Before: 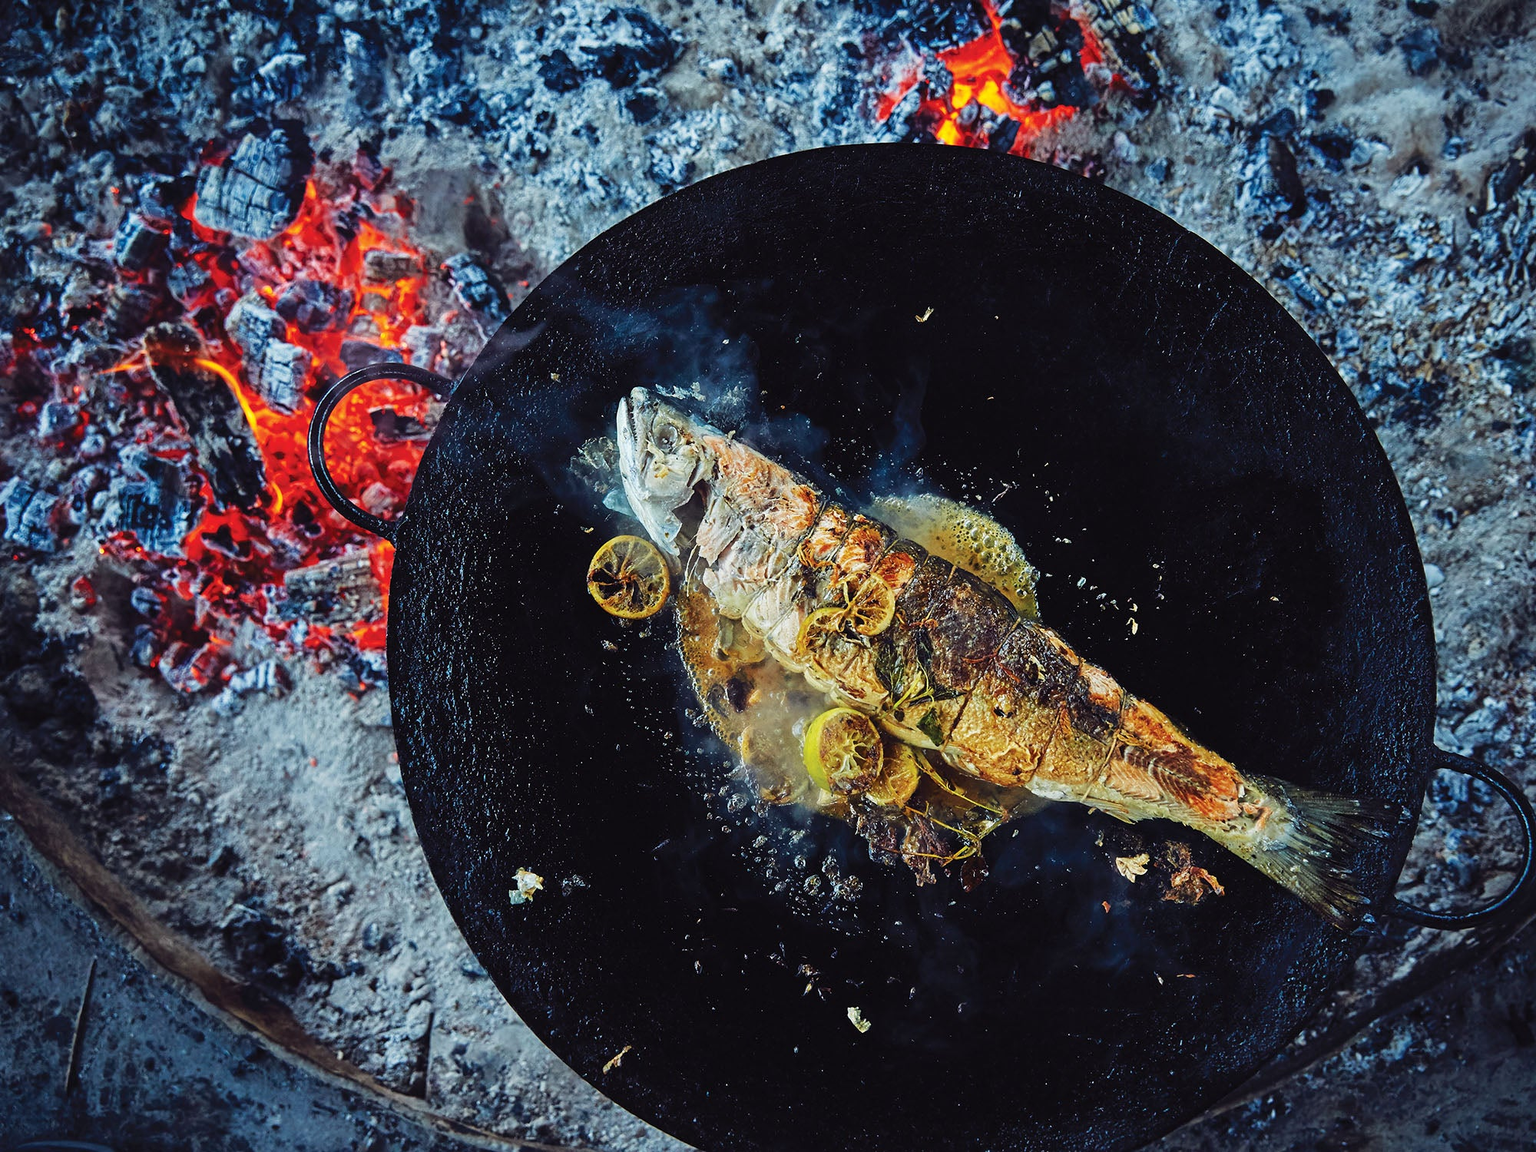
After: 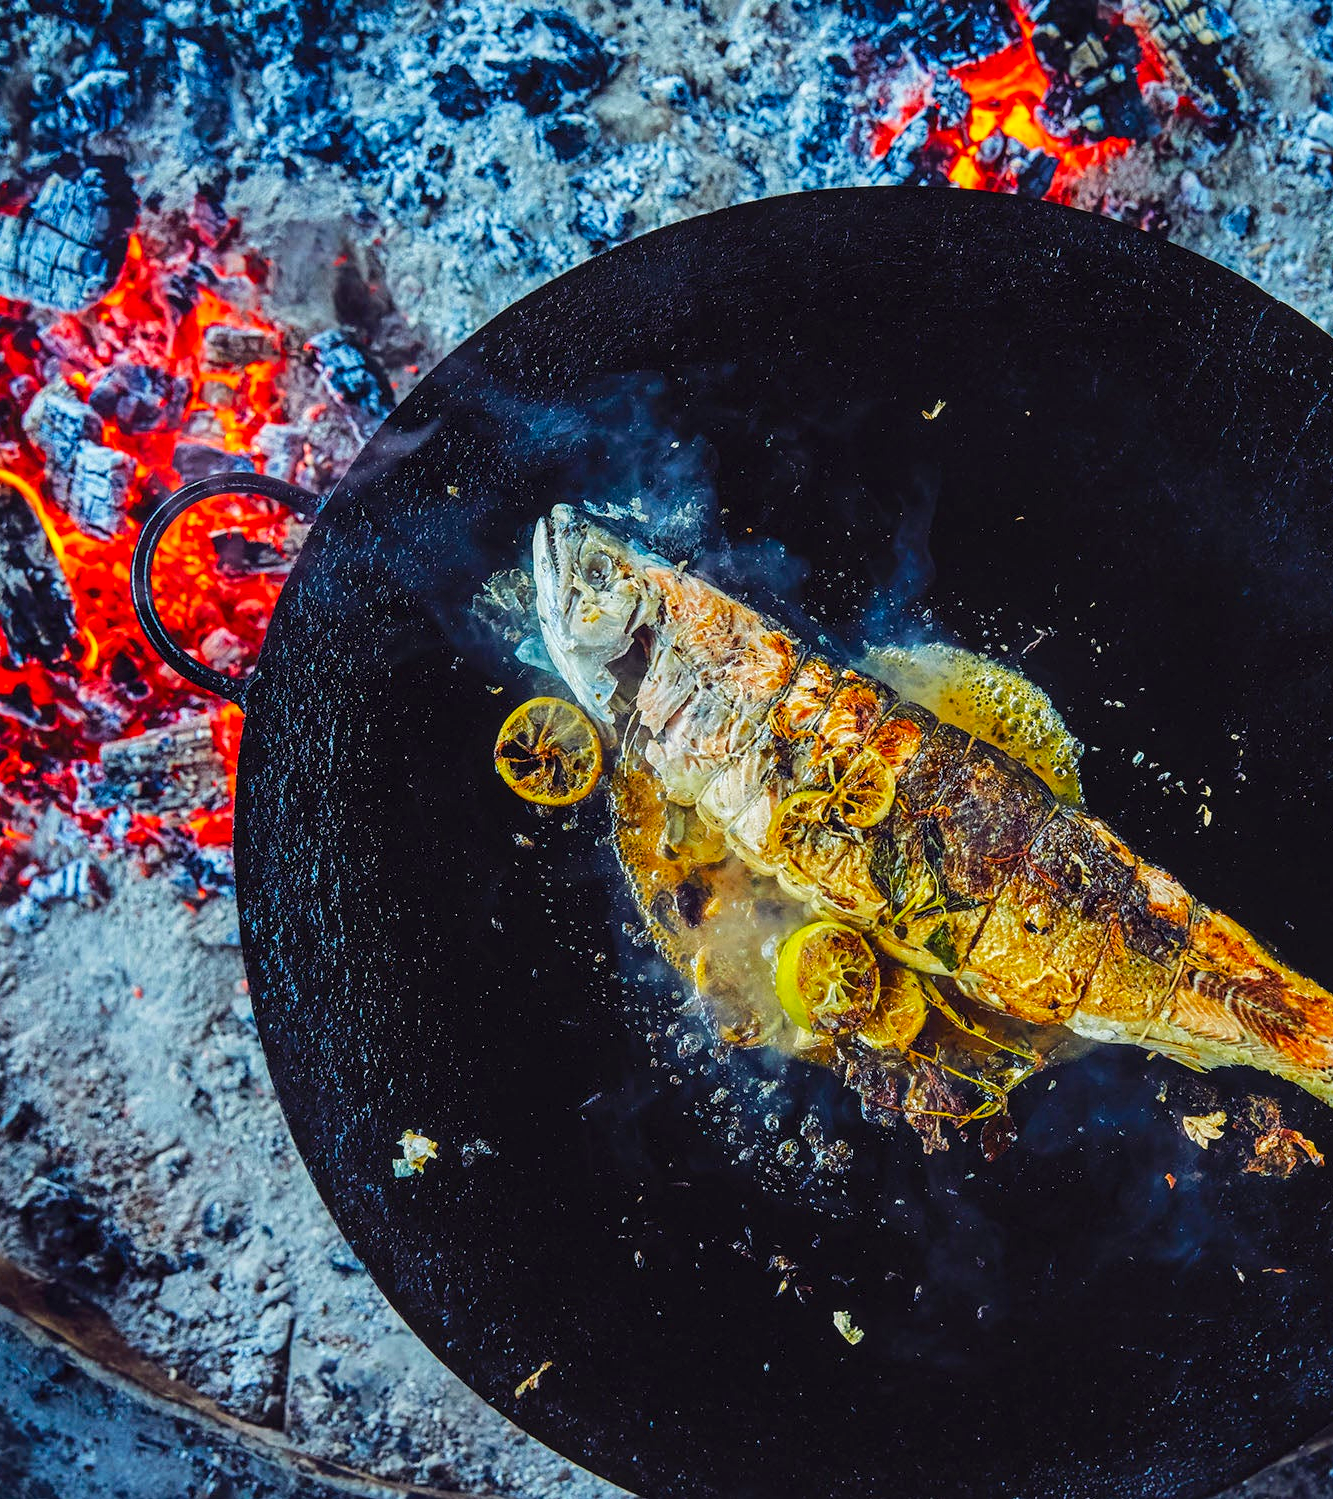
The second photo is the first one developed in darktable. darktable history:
color balance rgb: perceptual saturation grading › global saturation 25%, perceptual brilliance grading › mid-tones 10%, perceptual brilliance grading › shadows 15%, global vibrance 20%
crop and rotate: left 13.537%, right 19.796%
local contrast: on, module defaults
